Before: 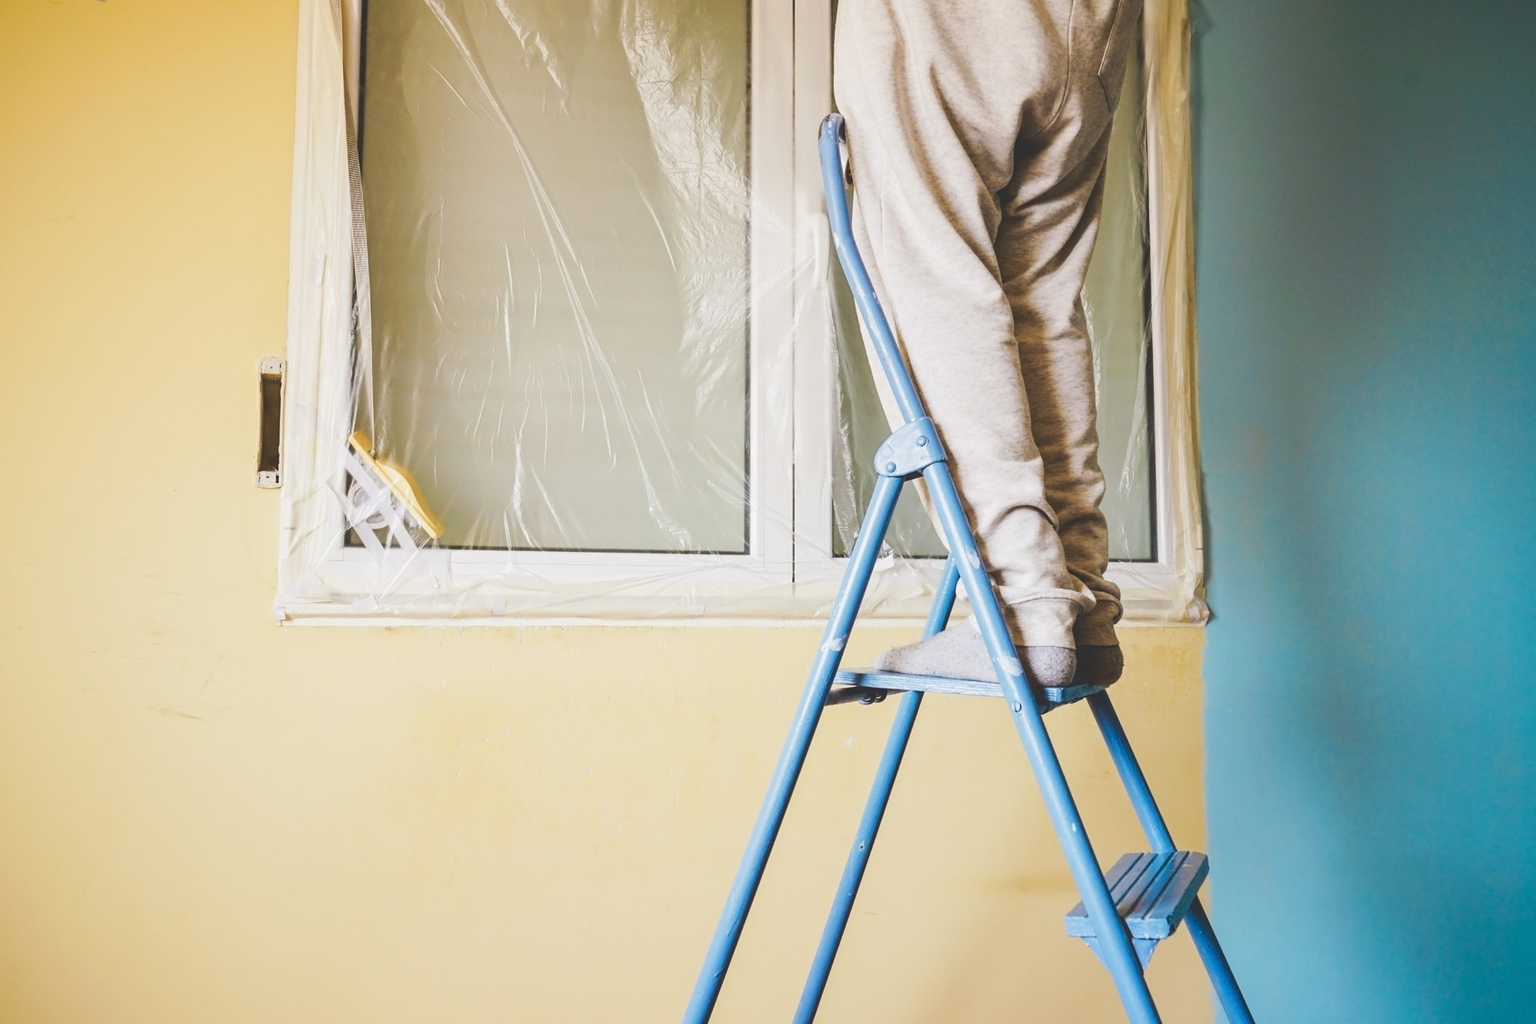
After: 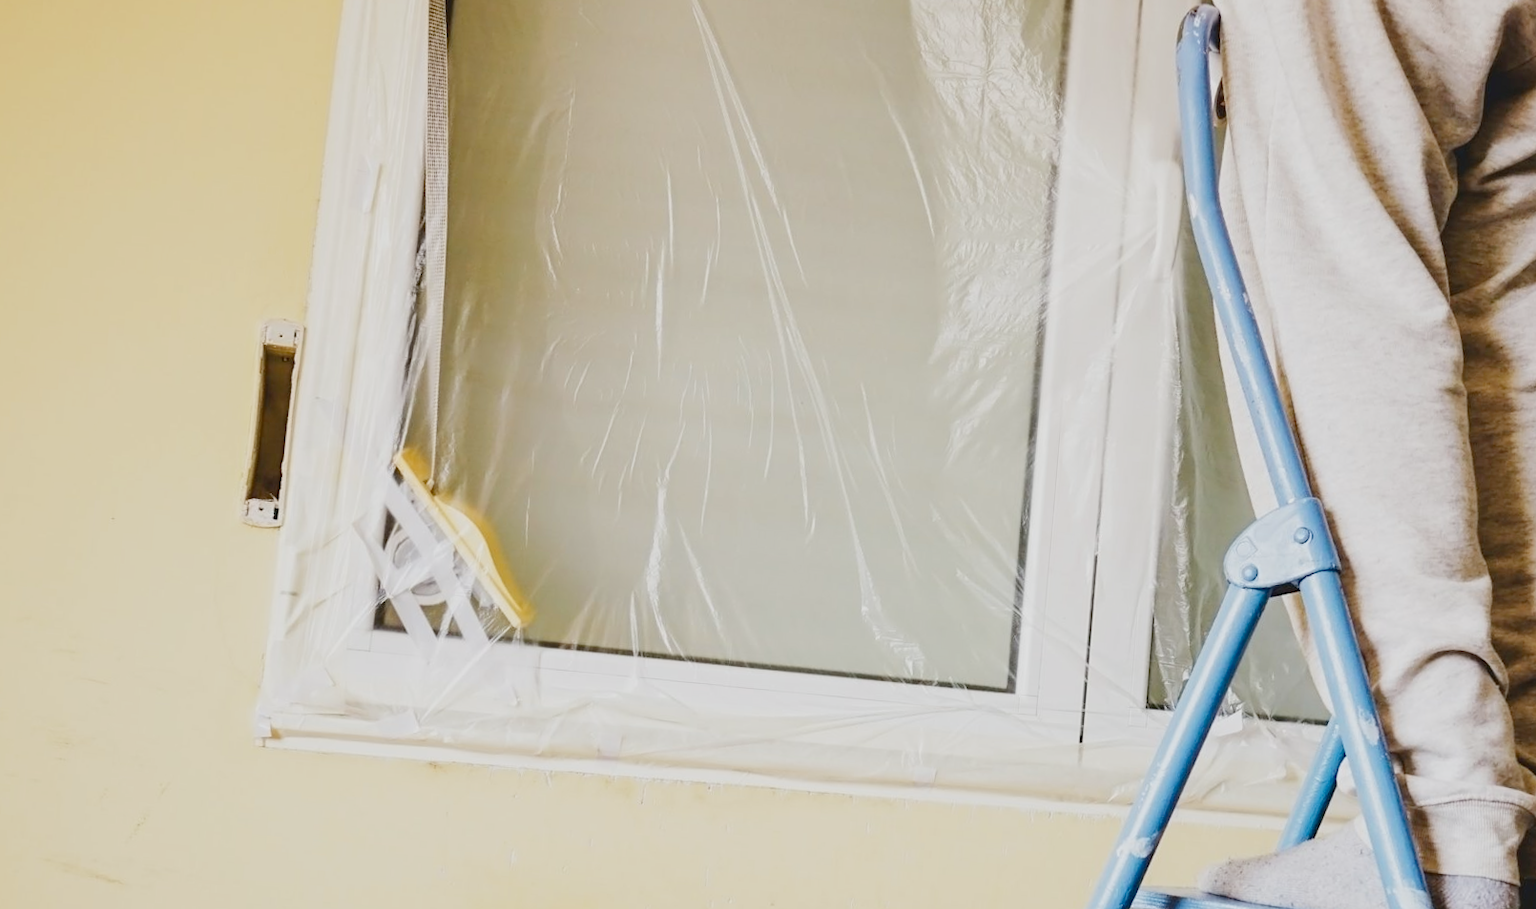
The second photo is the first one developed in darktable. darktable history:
tone equalizer: edges refinement/feathering 500, mask exposure compensation -1.57 EV, preserve details no
crop and rotate: angle -4.6°, left 2.01%, top 6.961%, right 27.69%, bottom 30.645%
color correction: highlights a* -0.206, highlights b* -0.128
filmic rgb: black relative exposure -7.78 EV, white relative exposure 4.38 EV, target black luminance 0%, hardness 3.76, latitude 50.7%, contrast 1.076, highlights saturation mix 9.8%, shadows ↔ highlights balance -0.282%, add noise in highlights 0, preserve chrominance no, color science v3 (2019), use custom middle-gray values true, contrast in highlights soft
